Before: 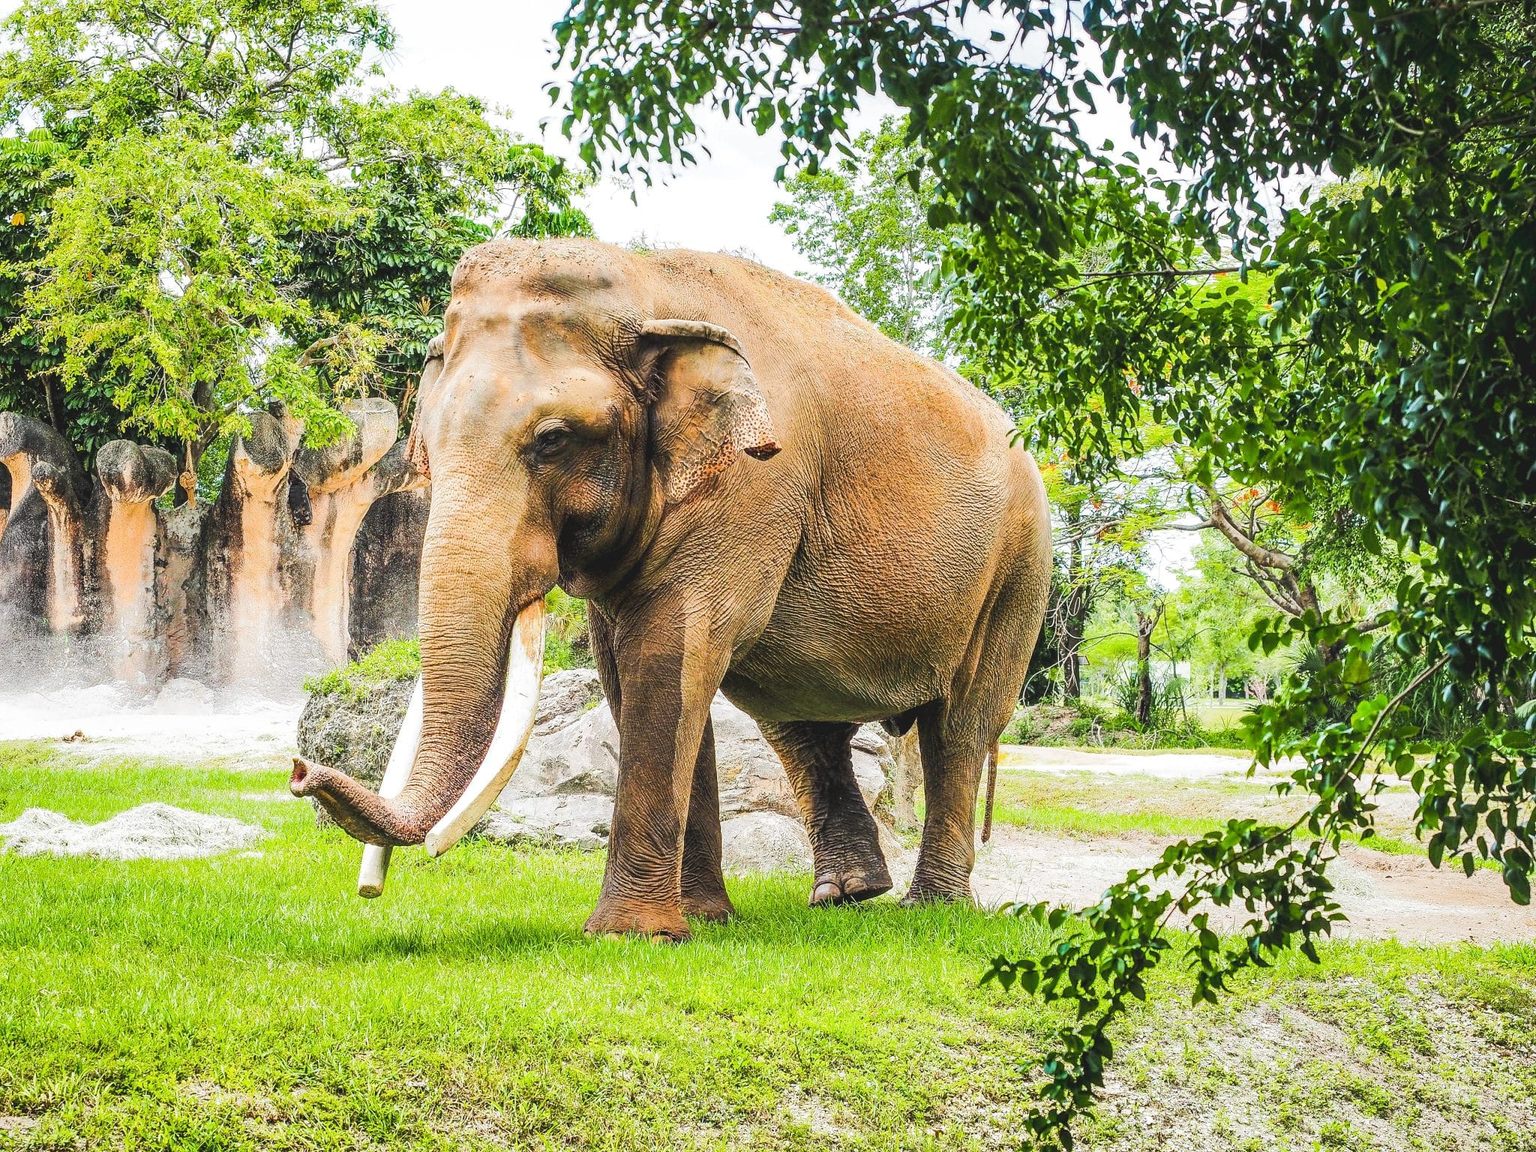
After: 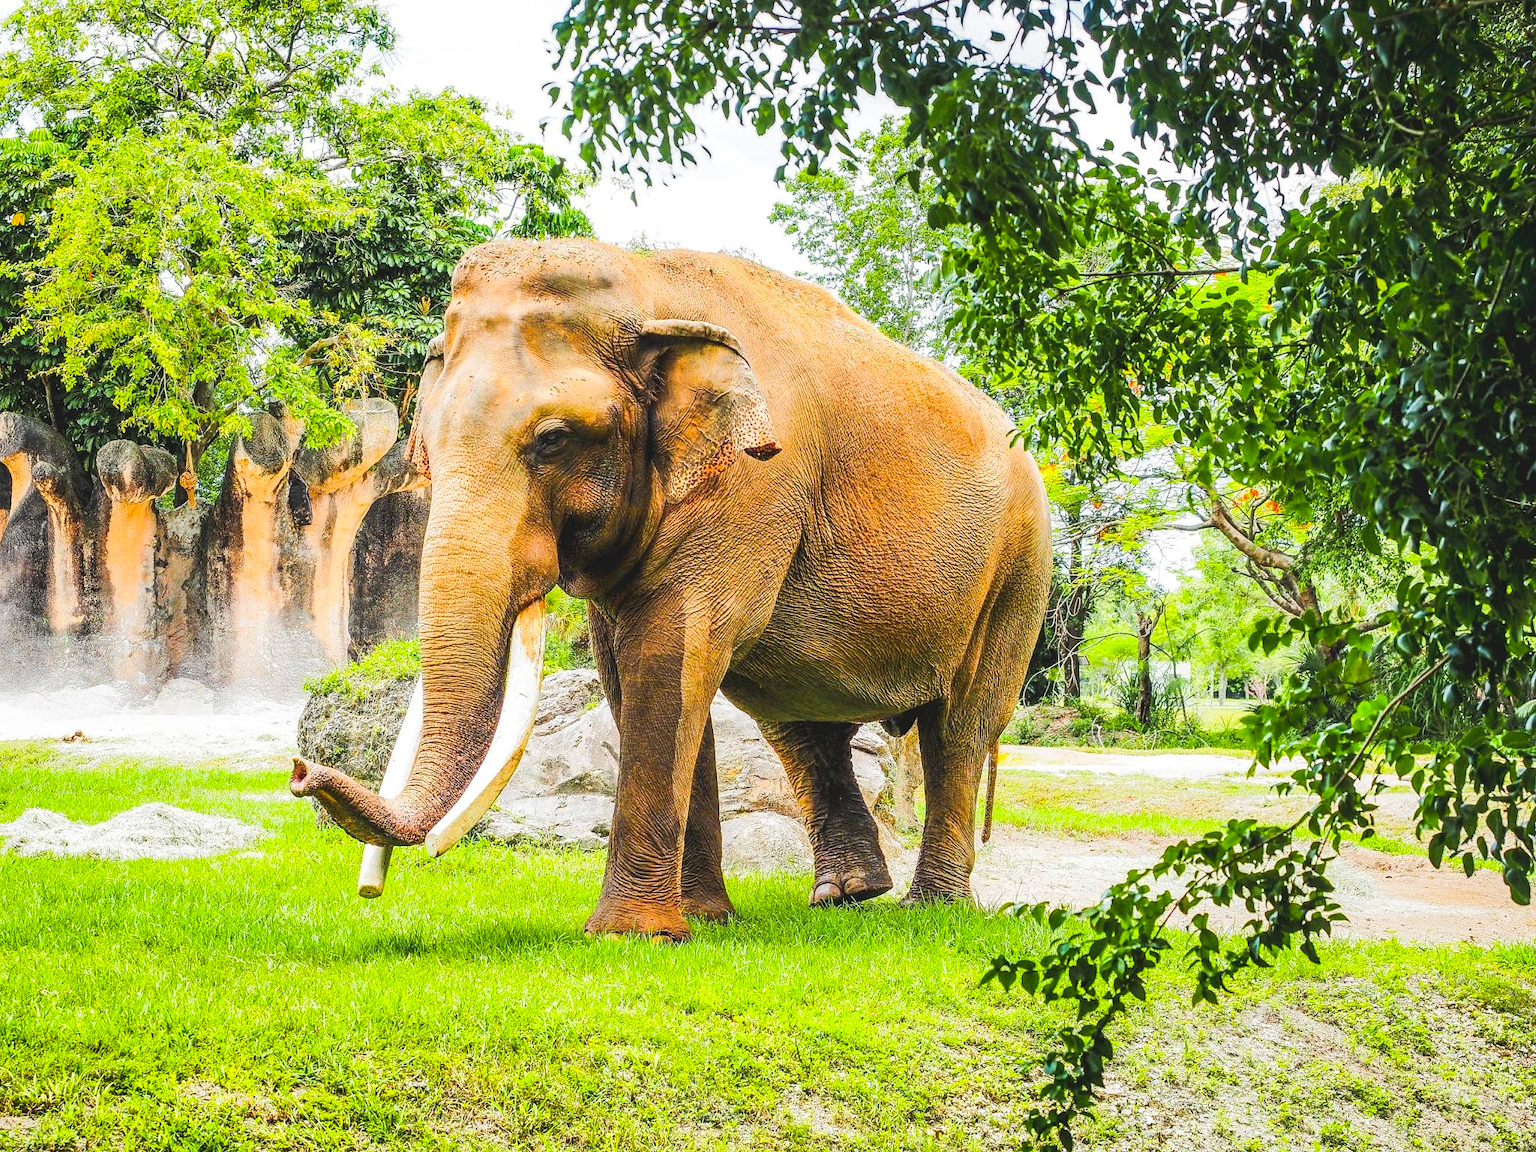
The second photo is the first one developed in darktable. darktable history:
color contrast: green-magenta contrast 0.96
color zones: curves: ch0 [(0.224, 0.526) (0.75, 0.5)]; ch1 [(0.055, 0.526) (0.224, 0.761) (0.377, 0.526) (0.75, 0.5)]
